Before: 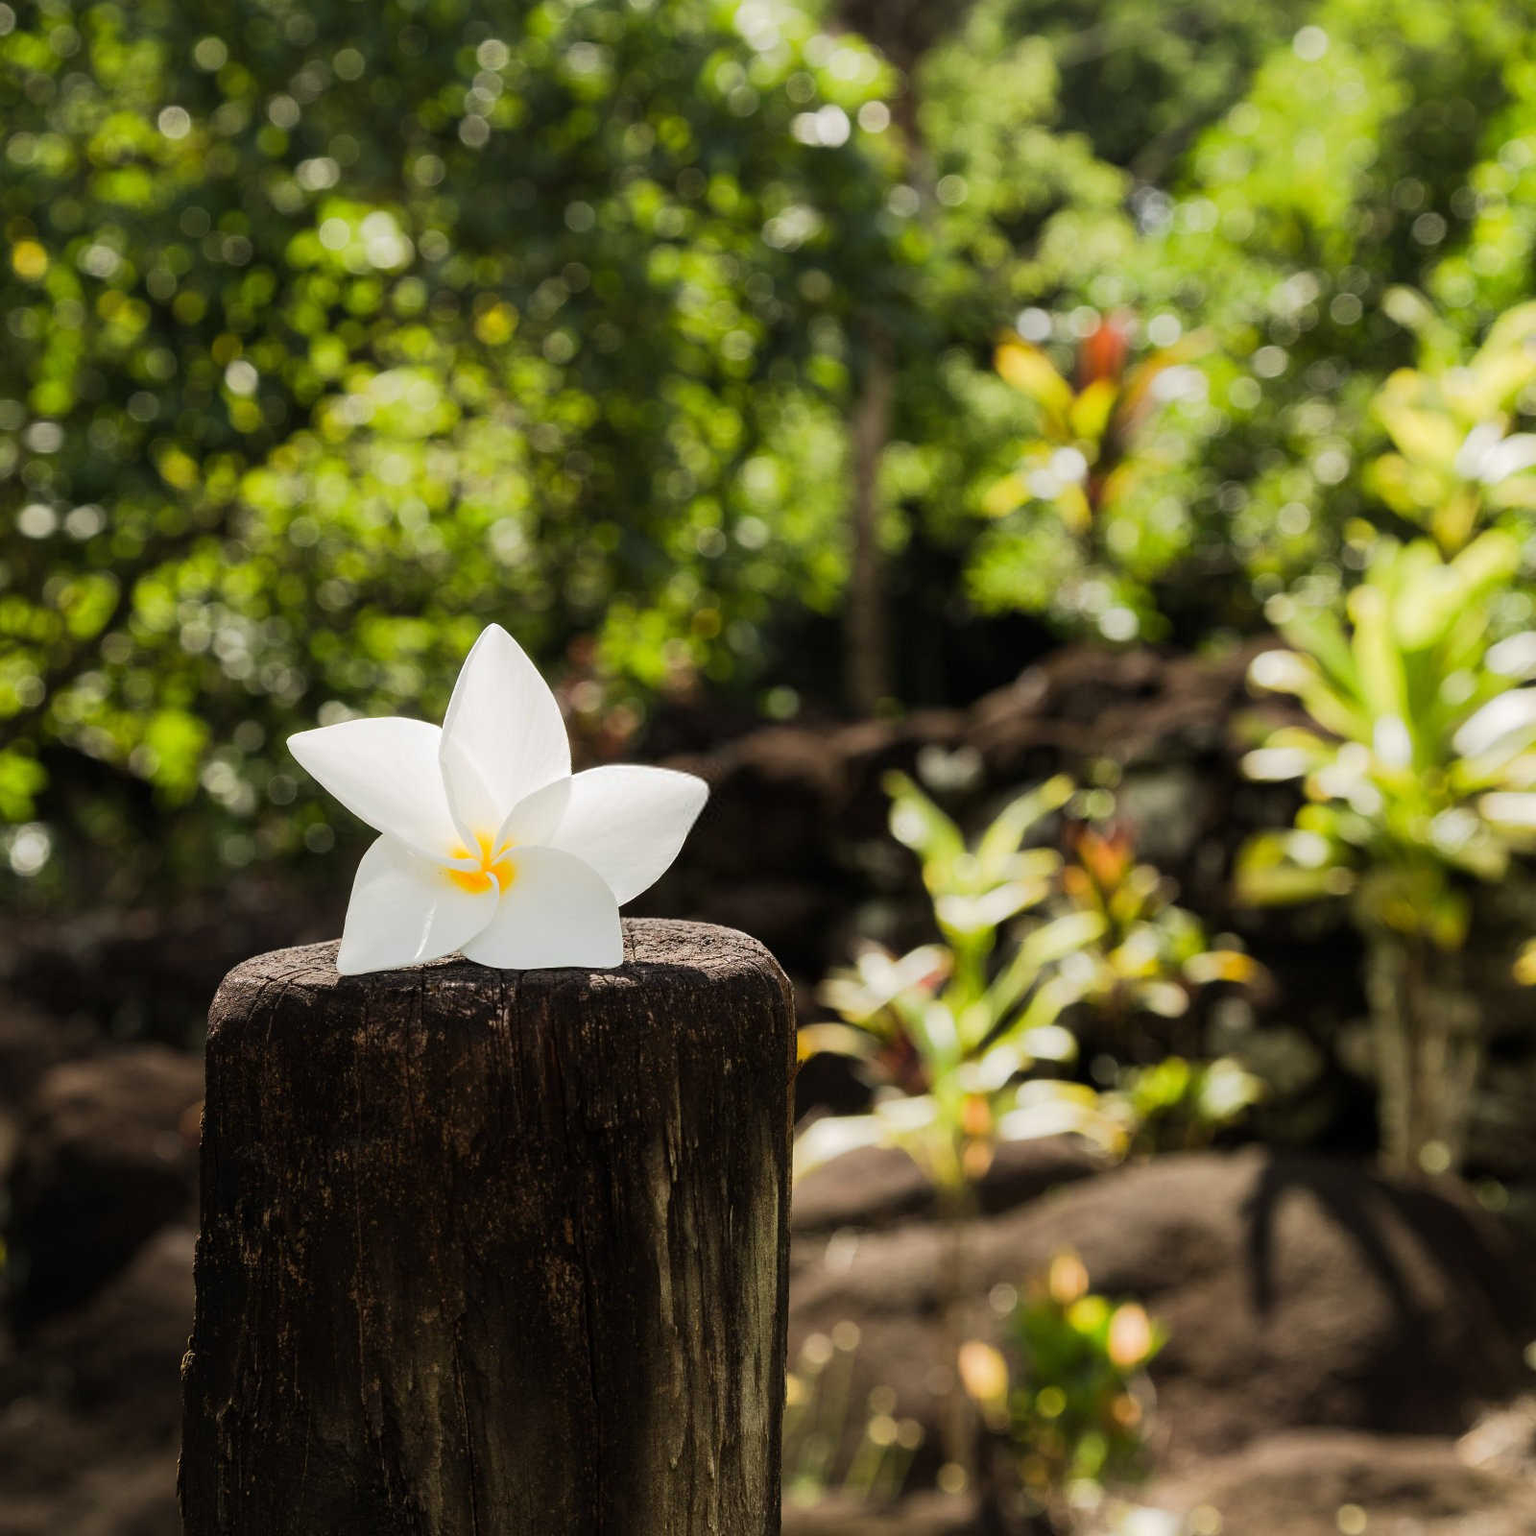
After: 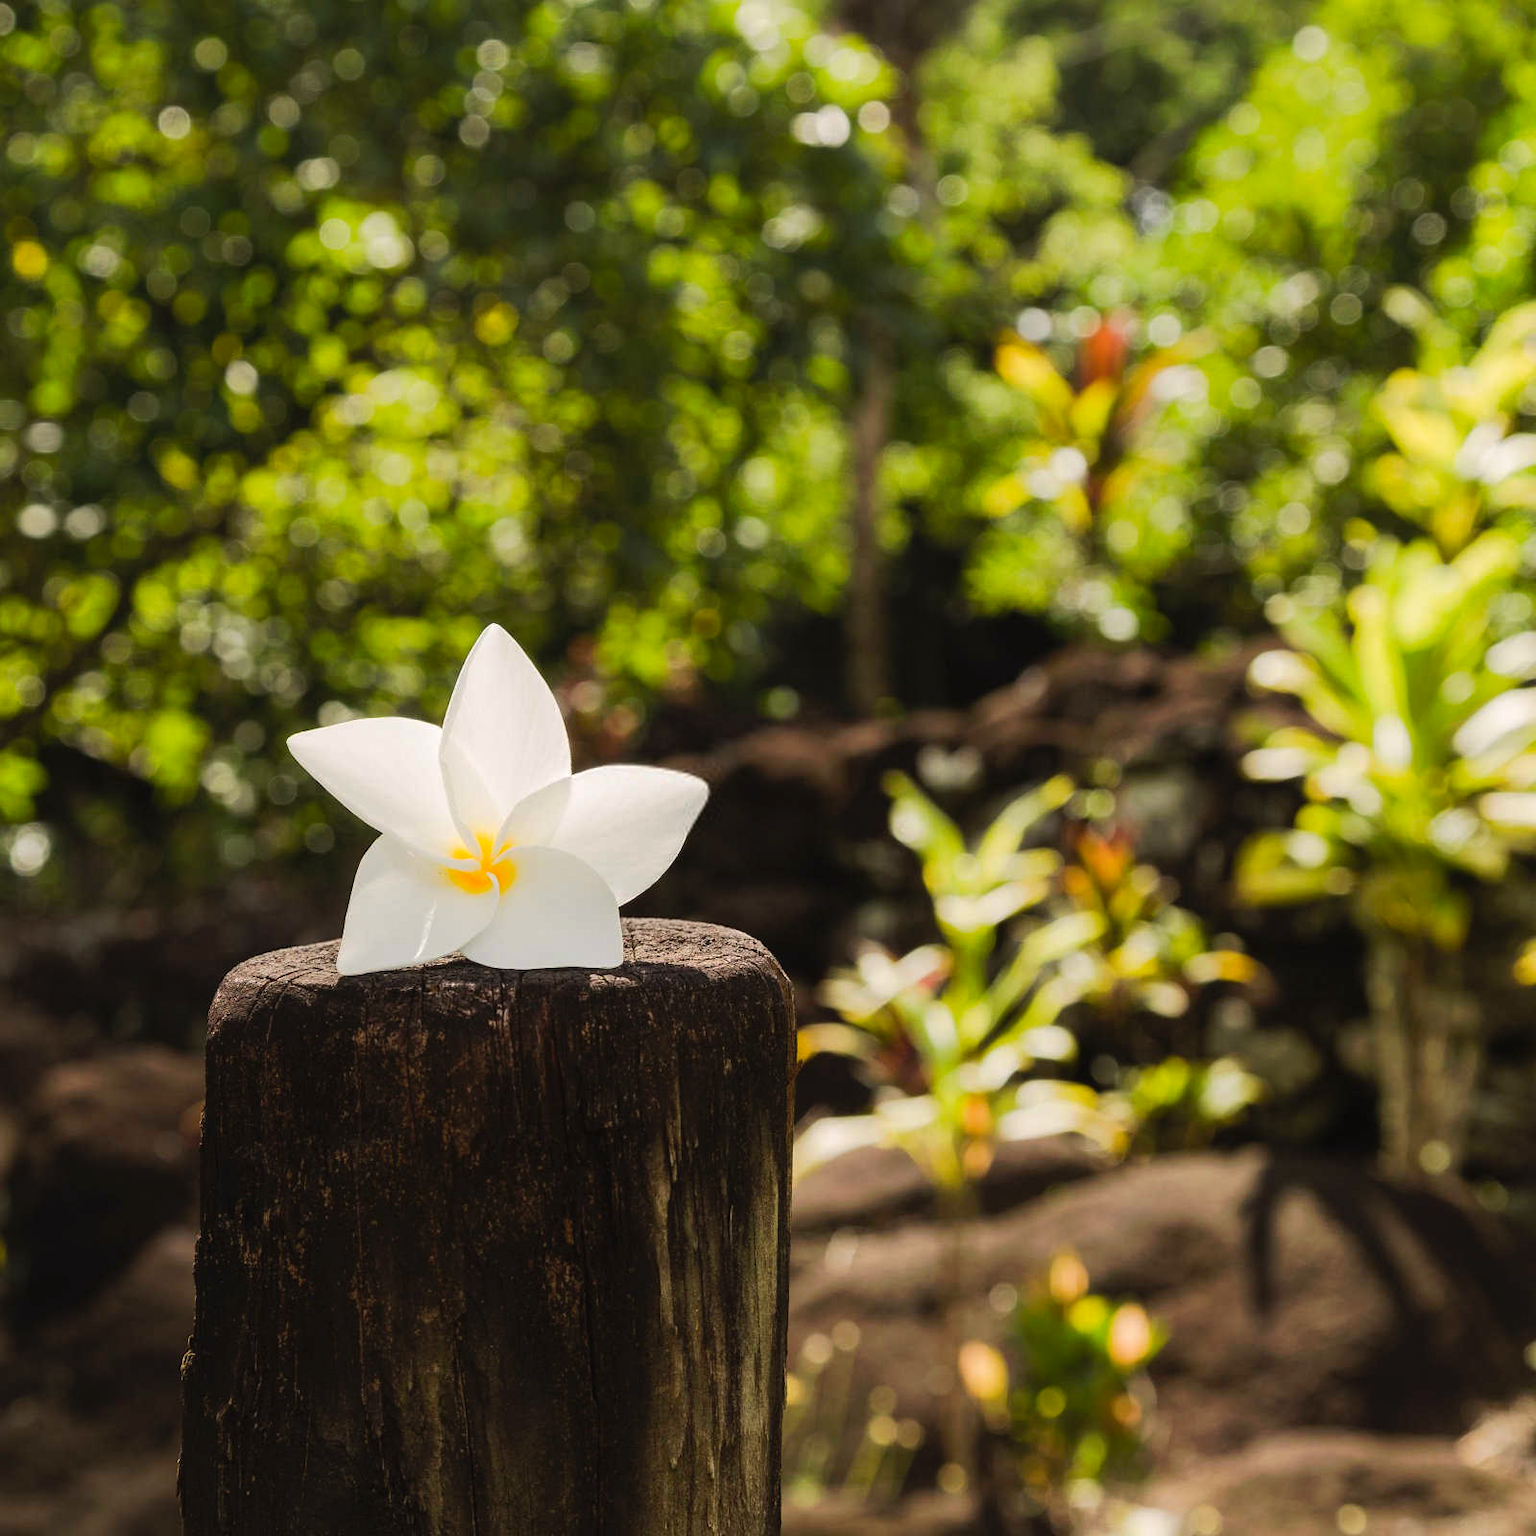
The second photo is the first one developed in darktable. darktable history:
tone curve: curves: ch0 [(0, 0) (0.003, 0.013) (0.011, 0.017) (0.025, 0.028) (0.044, 0.049) (0.069, 0.07) (0.1, 0.103) (0.136, 0.143) (0.177, 0.186) (0.224, 0.232) (0.277, 0.282) (0.335, 0.333) (0.399, 0.405) (0.468, 0.477) (0.543, 0.54) (0.623, 0.627) (0.709, 0.709) (0.801, 0.798) (0.898, 0.902) (1, 1)], preserve colors none
color balance rgb: shadows lift › chroma 2%, shadows lift › hue 50°, power › hue 60°, highlights gain › chroma 1%, highlights gain › hue 60°, global offset › luminance 0.25%, global vibrance 30%
